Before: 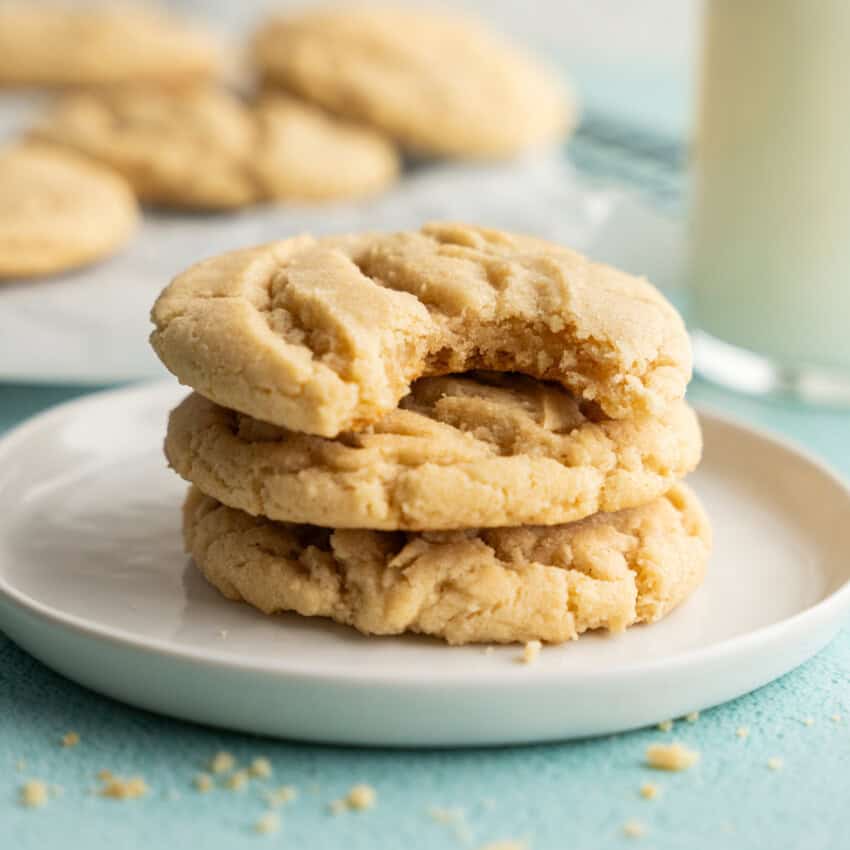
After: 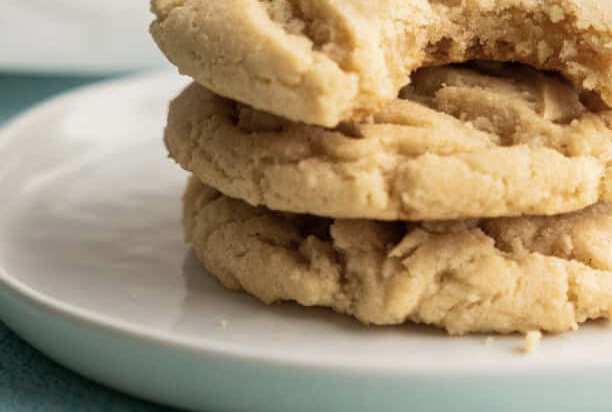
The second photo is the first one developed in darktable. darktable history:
crop: top 36.498%, right 27.964%, bottom 14.995%
color correction: saturation 0.8
velvia: strength 17%
